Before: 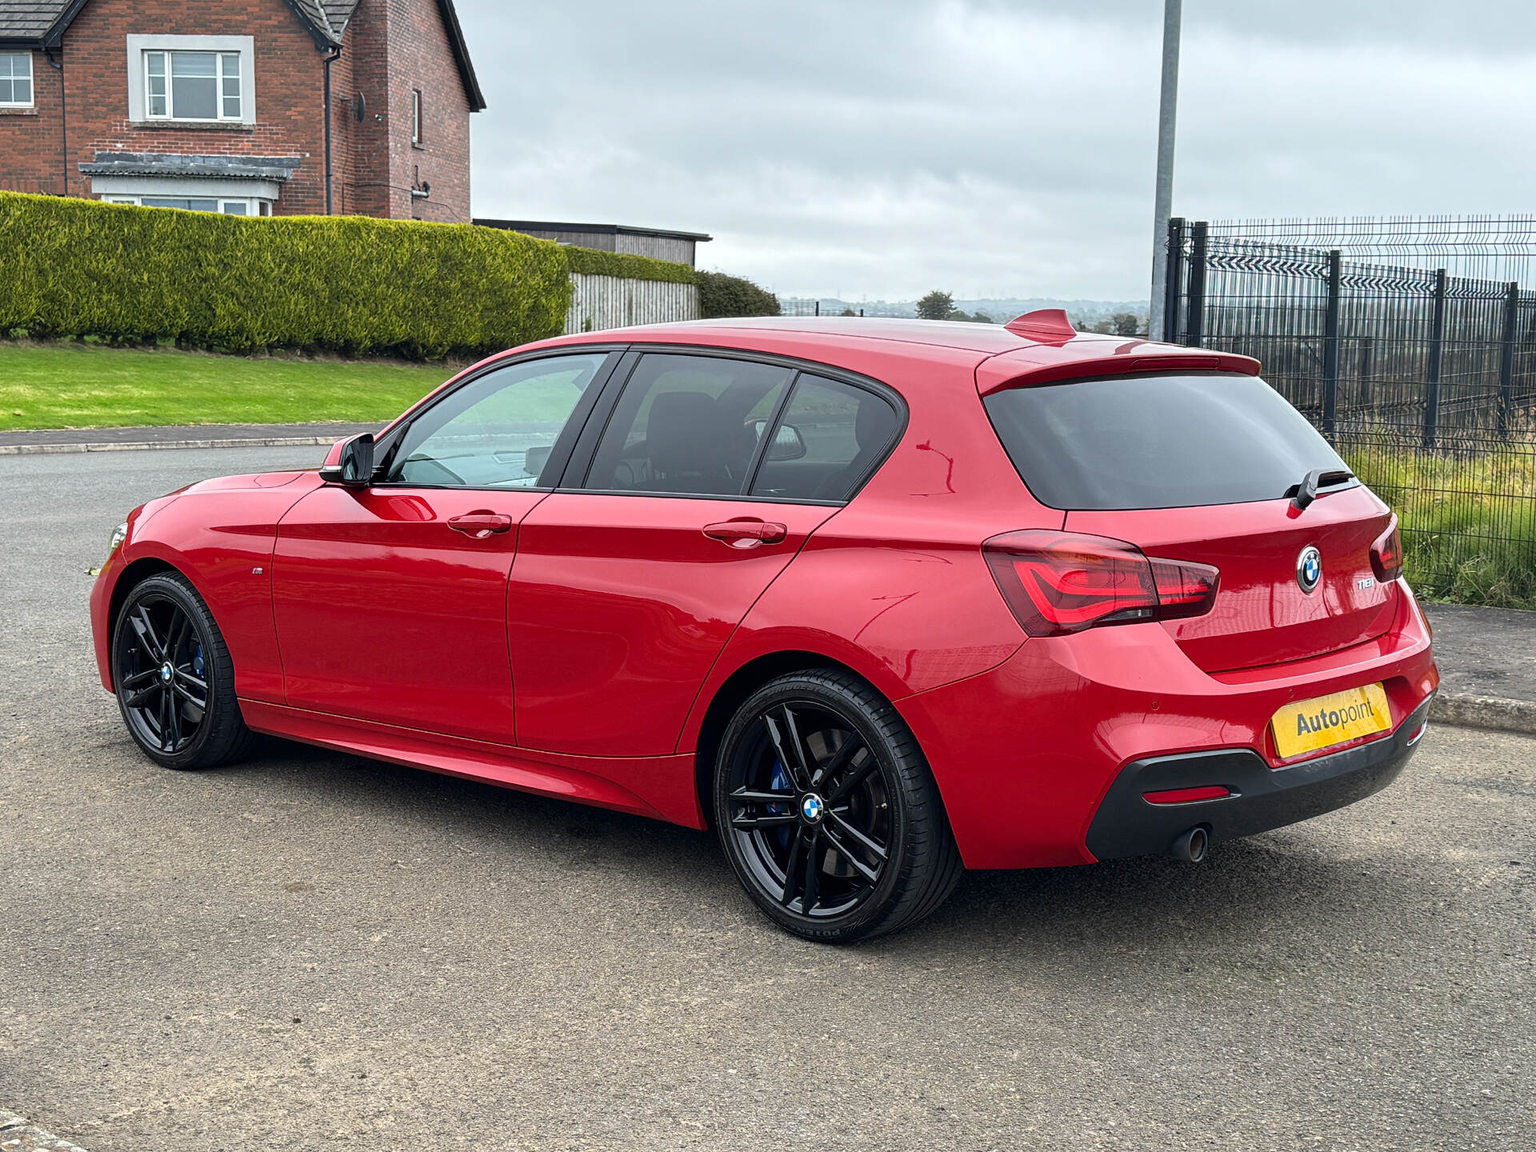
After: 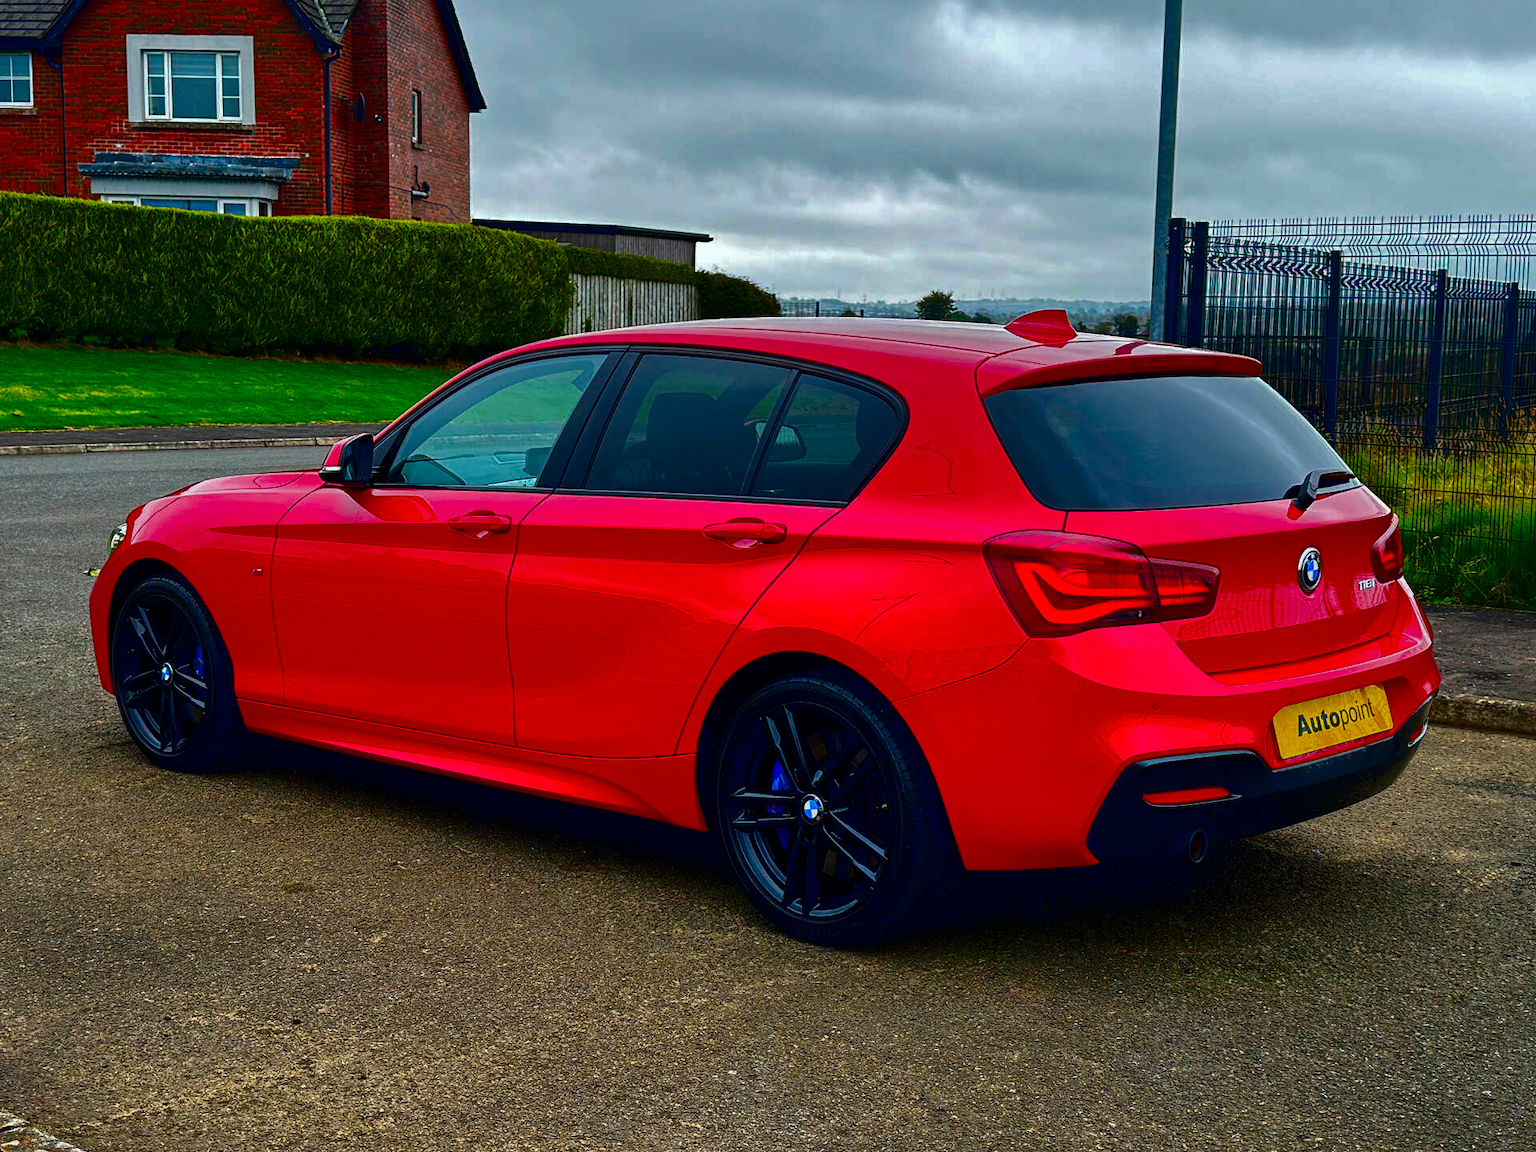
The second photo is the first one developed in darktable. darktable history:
crop: left 0.088%
shadows and highlights: on, module defaults
contrast brightness saturation: brightness -0.982, saturation 0.984
